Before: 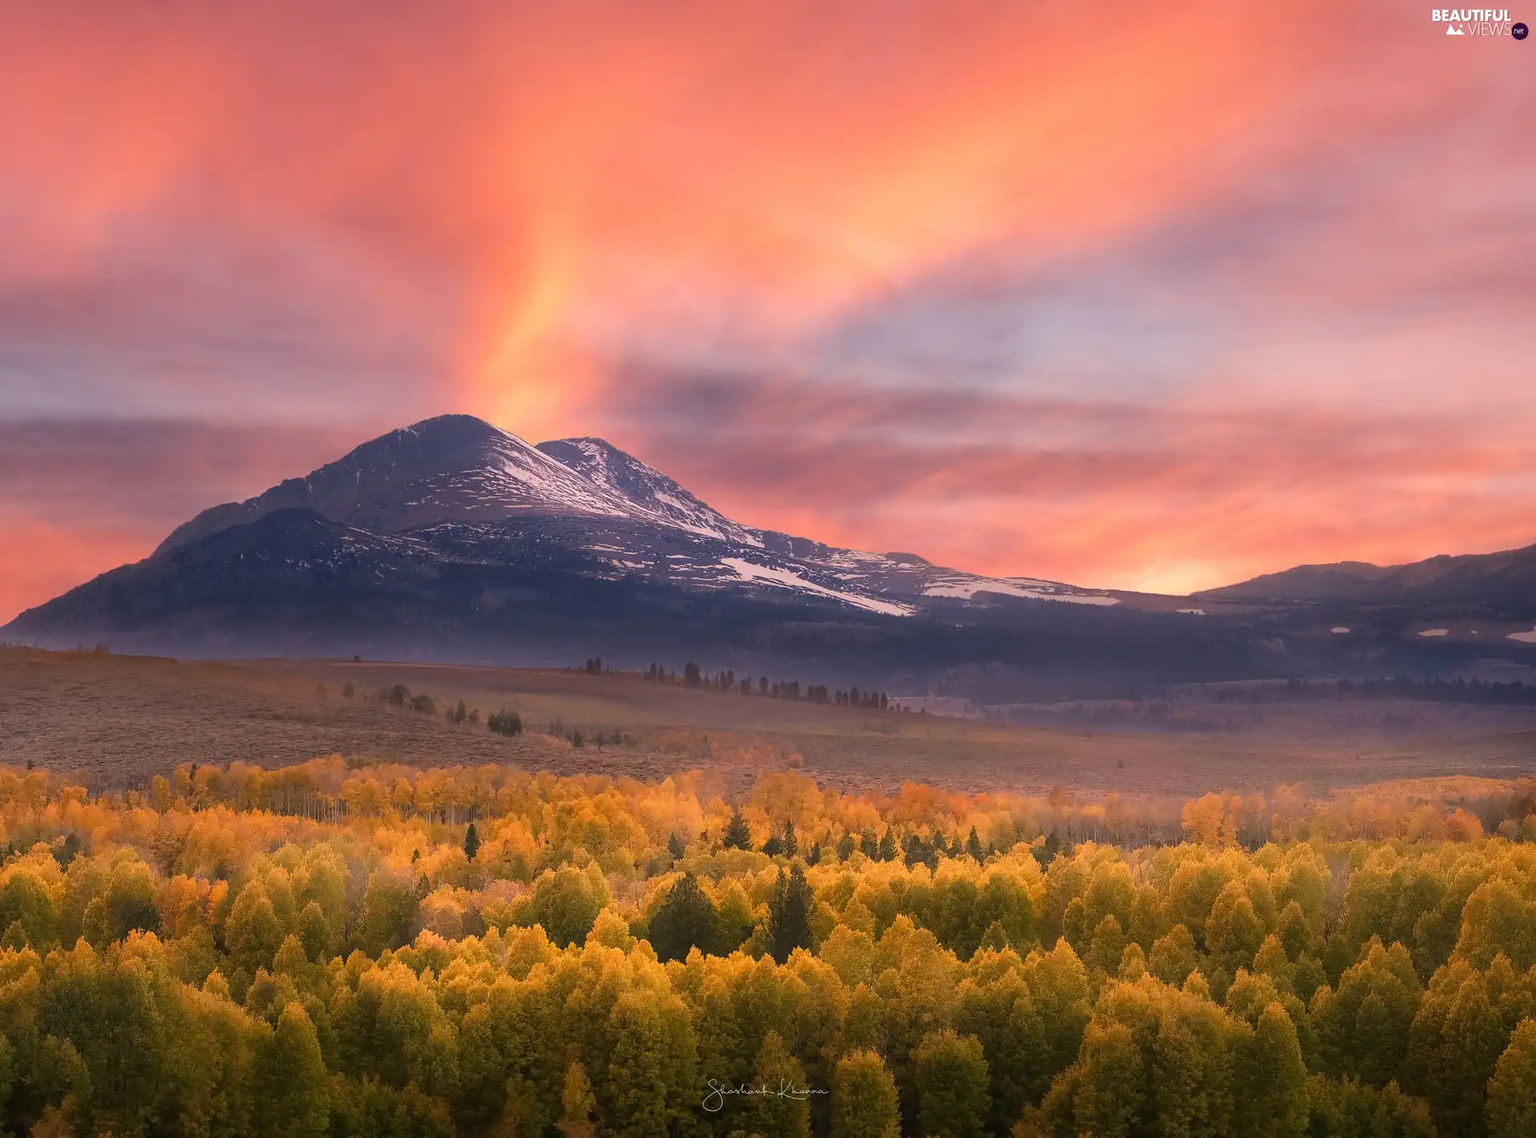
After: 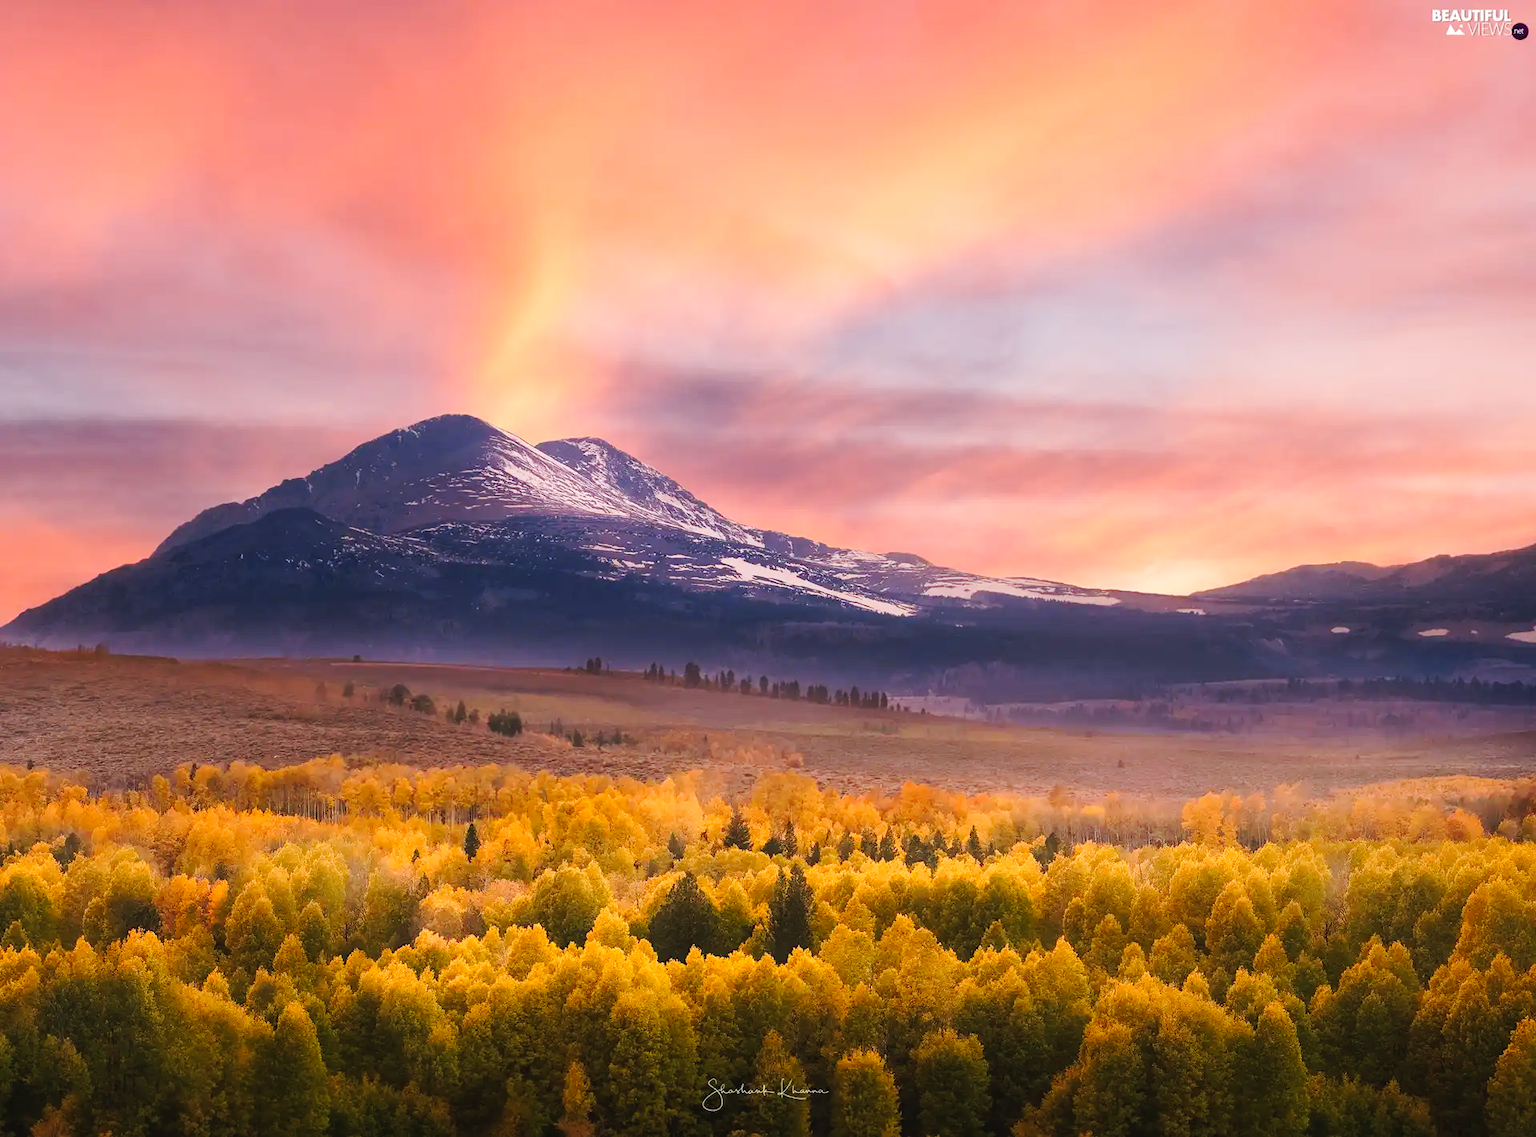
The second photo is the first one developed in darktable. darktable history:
tone curve: curves: ch0 [(0, 0.023) (0.103, 0.087) (0.295, 0.297) (0.445, 0.531) (0.553, 0.665) (0.735, 0.843) (0.994, 1)]; ch1 [(0, 0) (0.414, 0.395) (0.447, 0.447) (0.485, 0.495) (0.512, 0.523) (0.542, 0.581) (0.581, 0.632) (0.646, 0.715) (1, 1)]; ch2 [(0, 0) (0.369, 0.388) (0.449, 0.431) (0.478, 0.471) (0.516, 0.517) (0.579, 0.624) (0.674, 0.775) (1, 1)], preserve colors none
